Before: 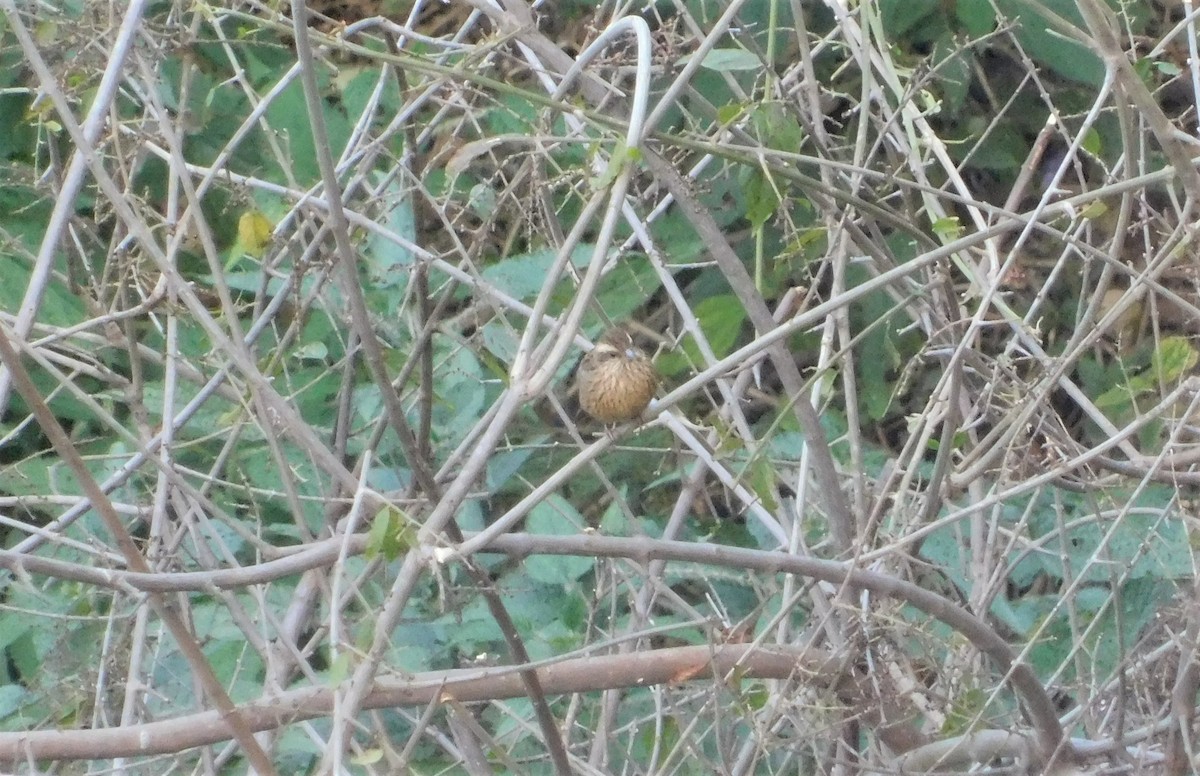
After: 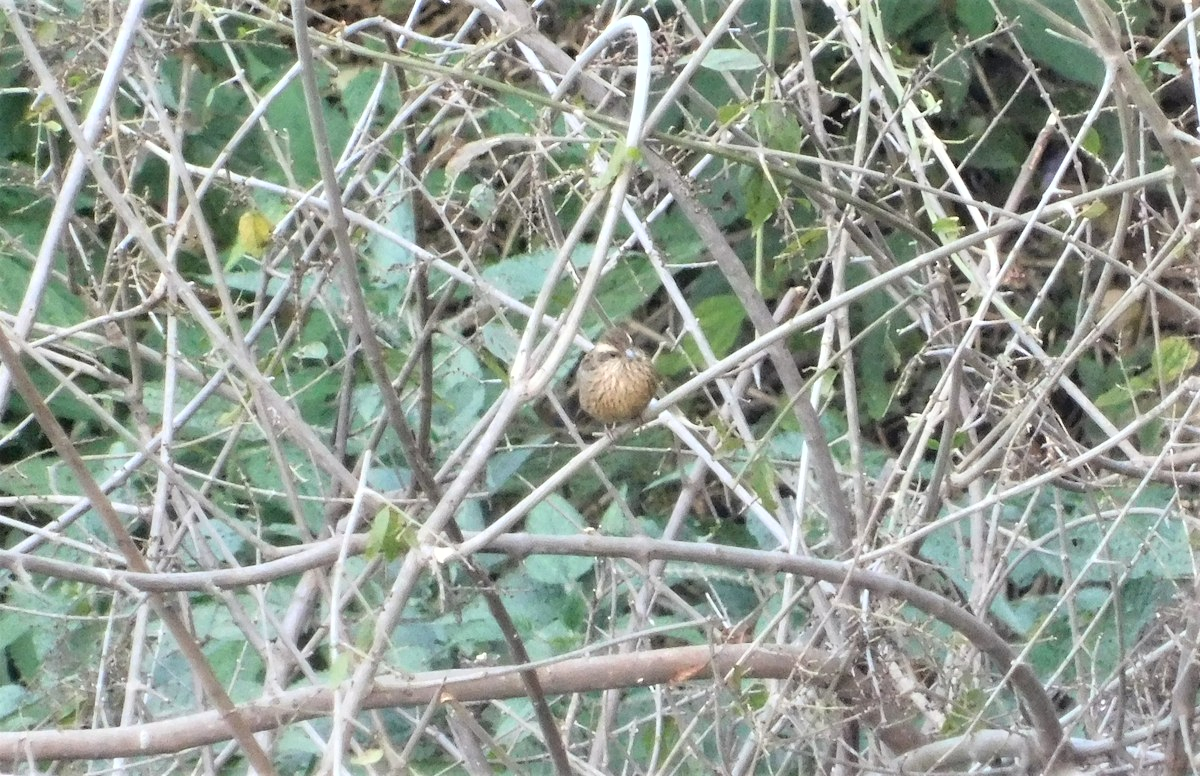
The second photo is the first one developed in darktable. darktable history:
tone curve: curves: ch0 [(0, 0) (0.003, 0.002) (0.011, 0.006) (0.025, 0.014) (0.044, 0.025) (0.069, 0.039) (0.1, 0.056) (0.136, 0.082) (0.177, 0.116) (0.224, 0.163) (0.277, 0.233) (0.335, 0.311) (0.399, 0.396) (0.468, 0.488) (0.543, 0.588) (0.623, 0.695) (0.709, 0.809) (0.801, 0.912) (0.898, 0.997) (1, 1)], color space Lab, independent channels, preserve colors none
